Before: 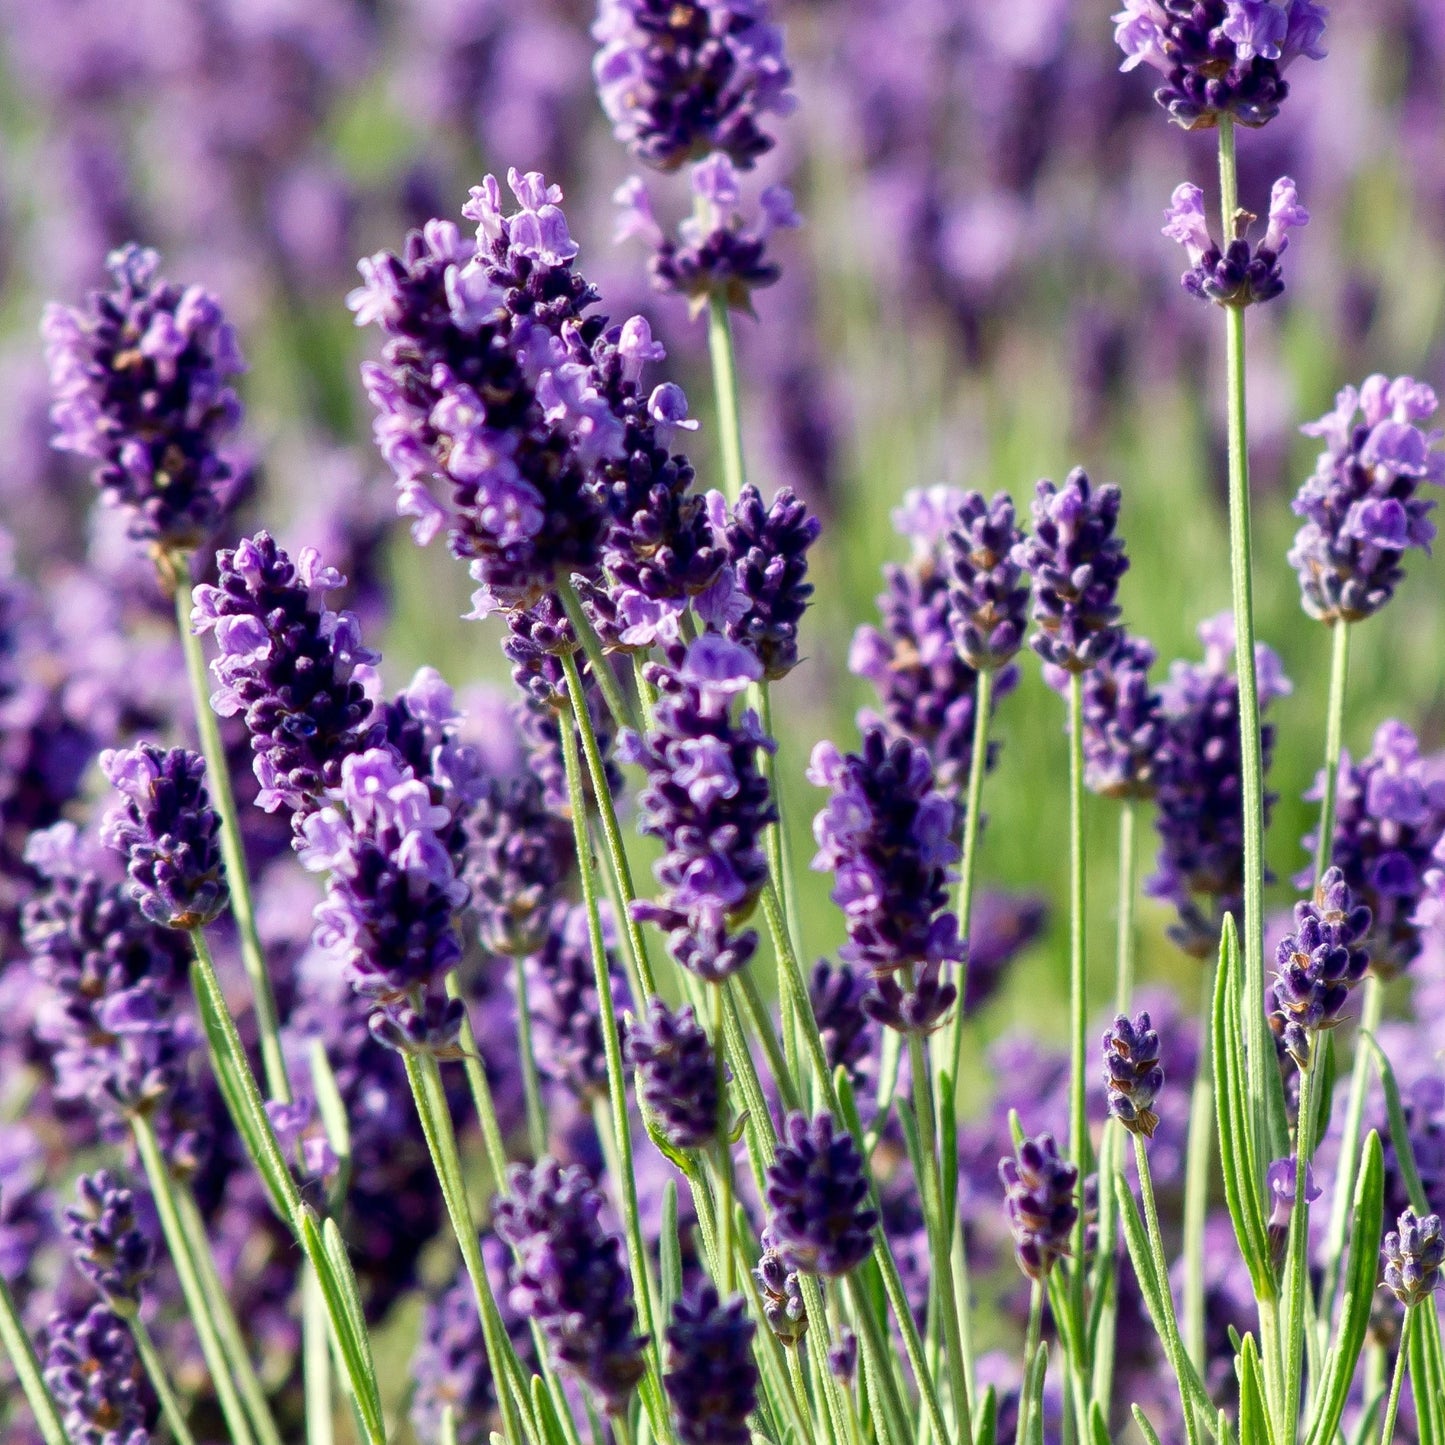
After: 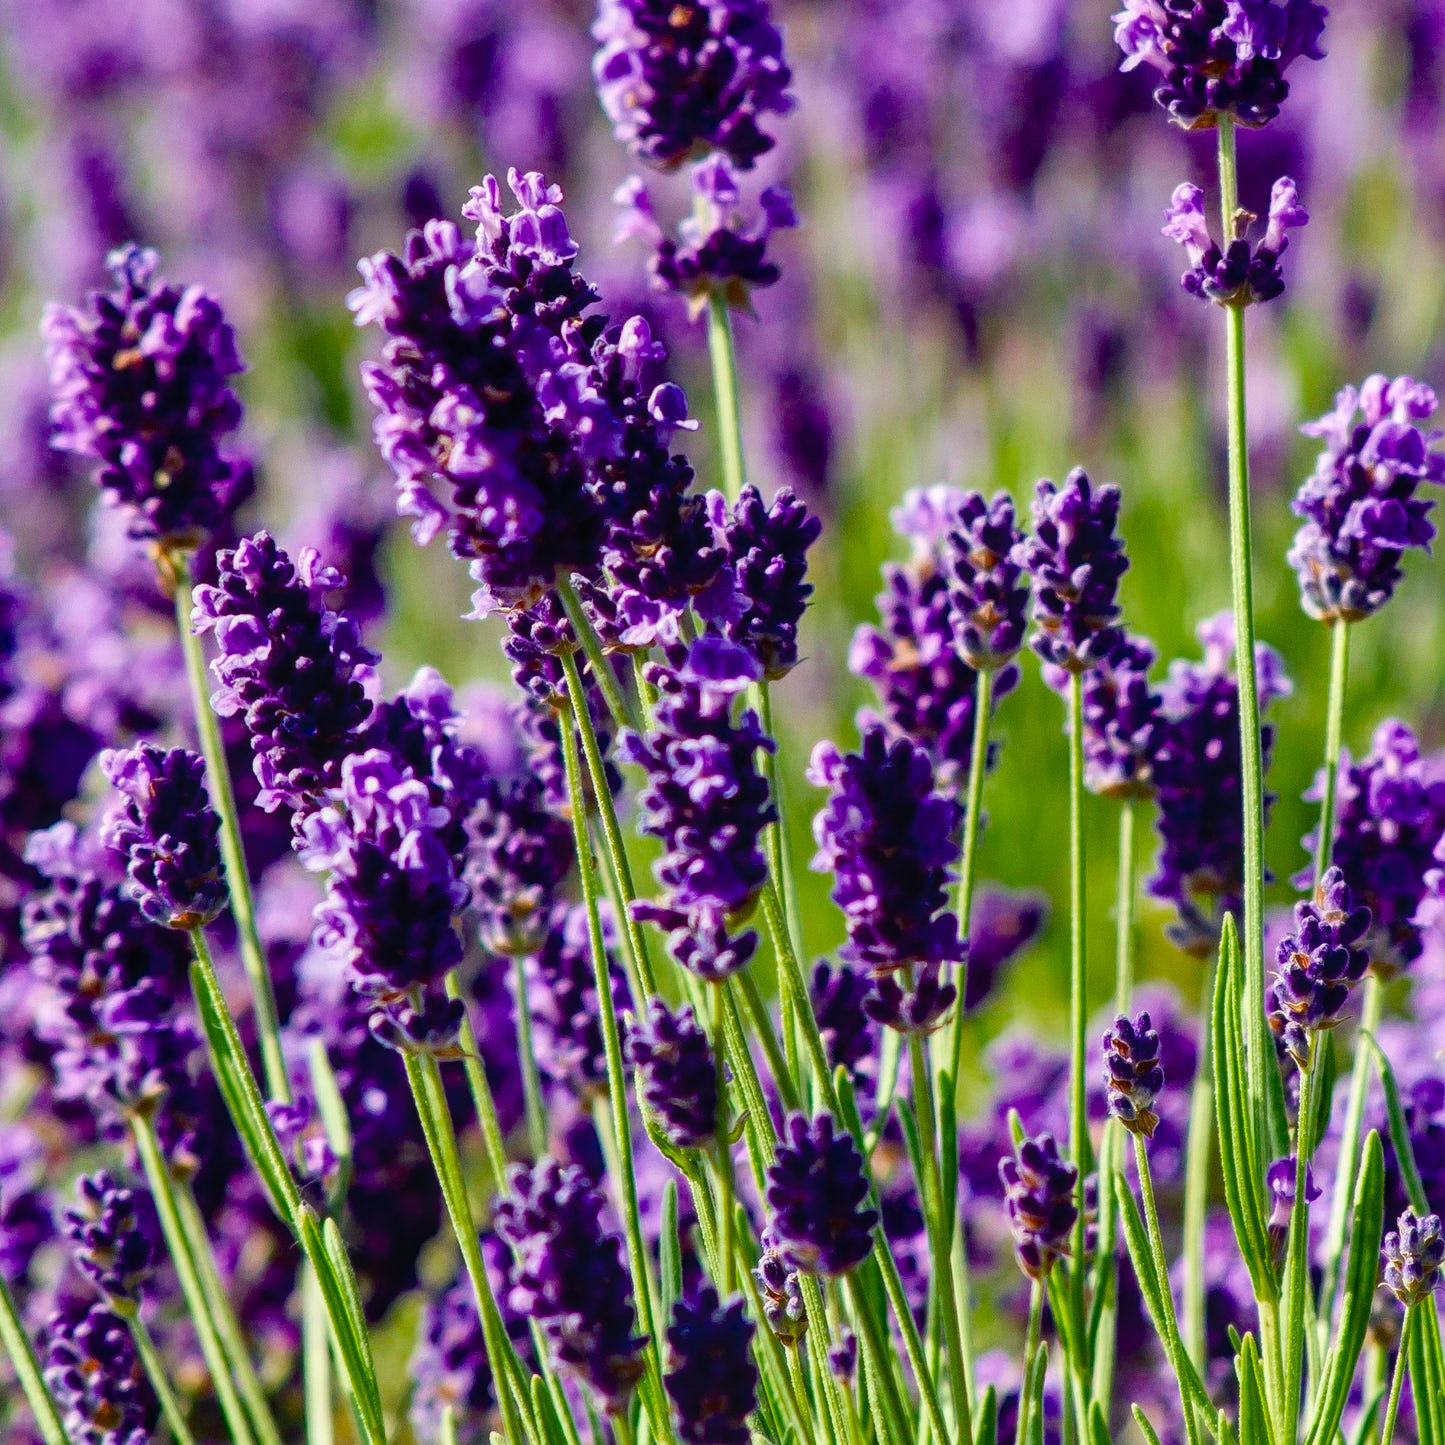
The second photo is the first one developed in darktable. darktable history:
color balance rgb: perceptual saturation grading › global saturation 29.677%, global vibrance 16.125%, saturation formula JzAzBz (2021)
contrast brightness saturation: contrast 0.076, saturation 0.019
local contrast: detail 110%
